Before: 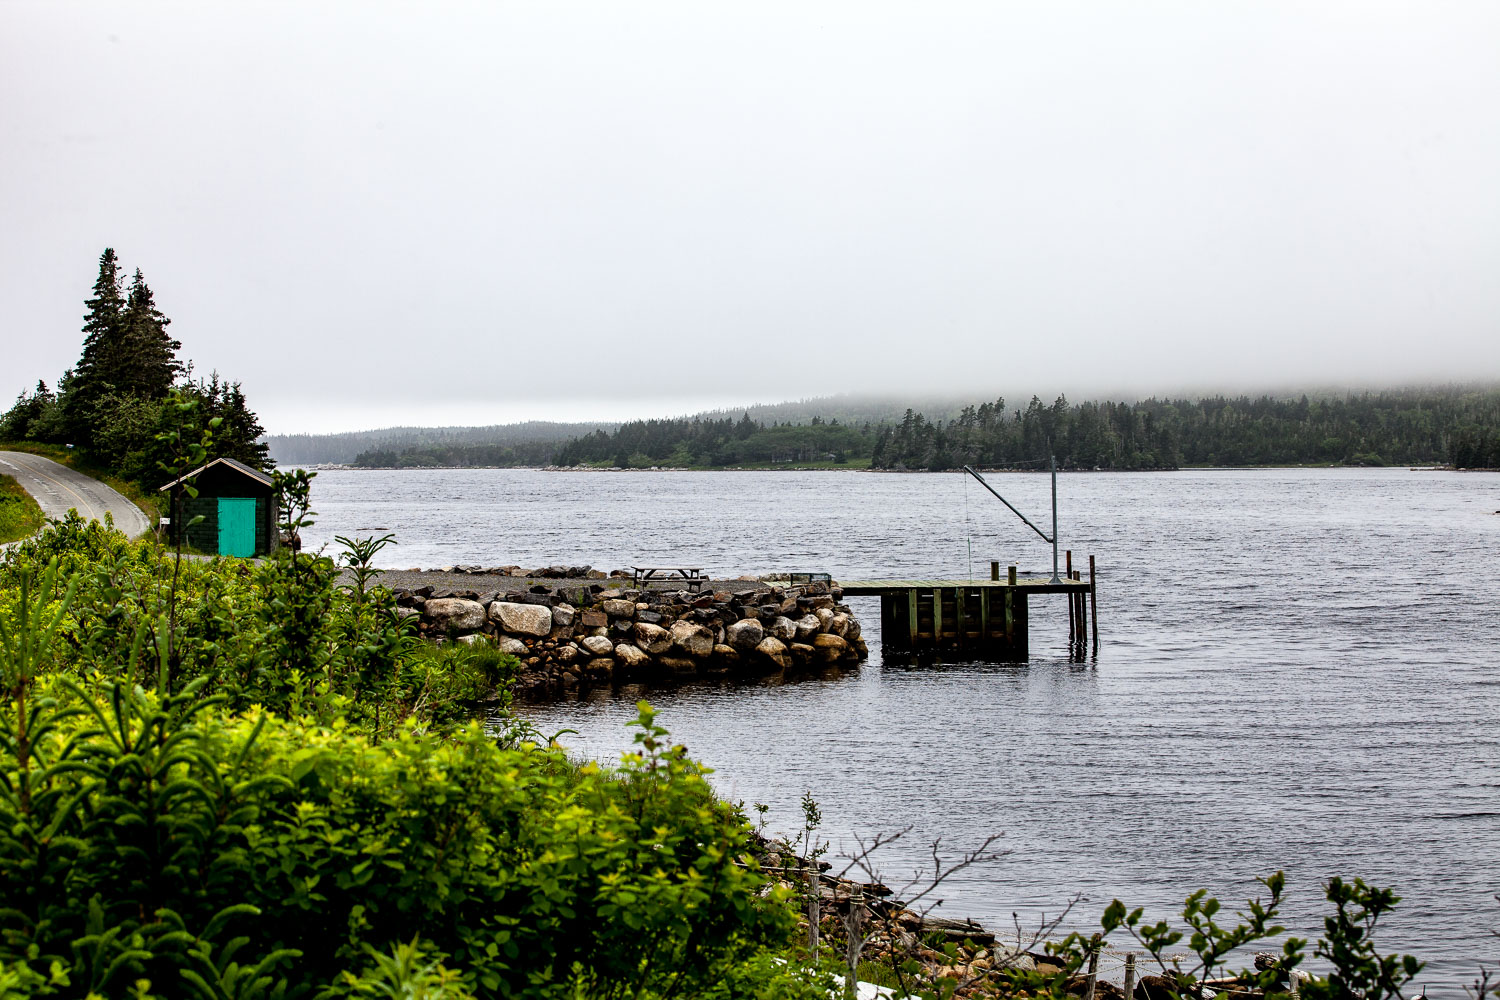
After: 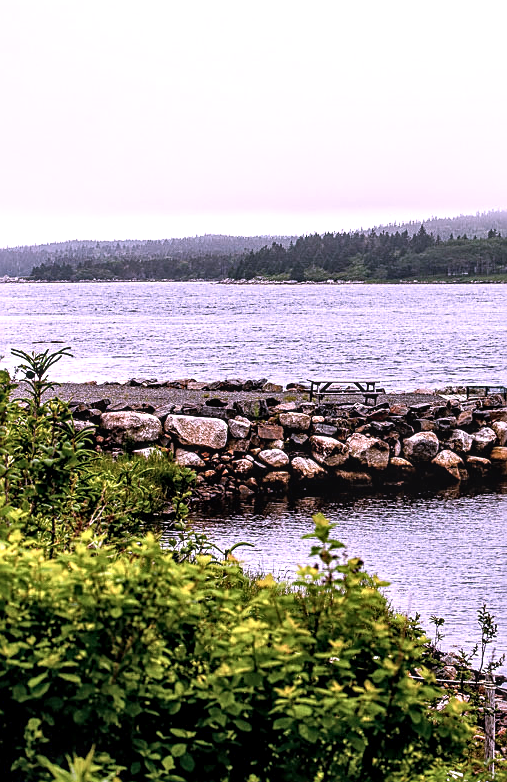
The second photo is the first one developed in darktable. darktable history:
local contrast: on, module defaults
shadows and highlights: shadows 32.15, highlights -32.09, soften with gaussian
crop and rotate: left 21.648%, top 18.701%, right 44.529%, bottom 3%
color balance rgb: linear chroma grading › mid-tones 7.904%, perceptual saturation grading › global saturation 0.96%
exposure: exposure 0.403 EV, compensate highlight preservation false
color correction: highlights a* 15.89, highlights b* -20.79
levels: mode automatic, levels [0, 0.352, 0.703]
sharpen: on, module defaults
